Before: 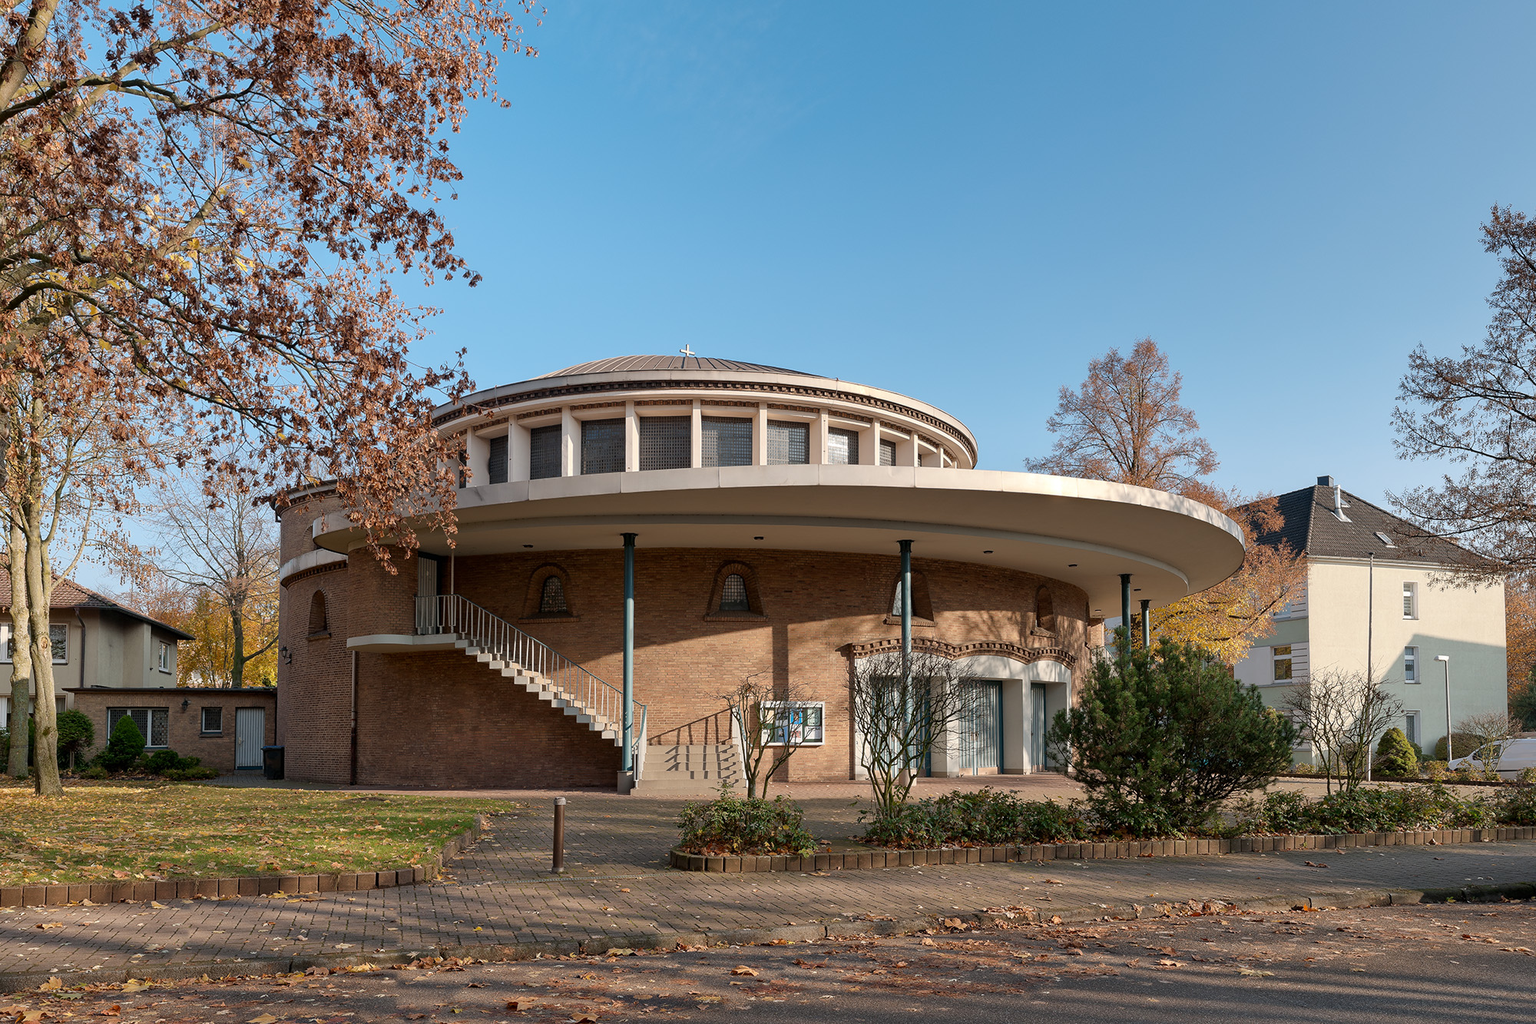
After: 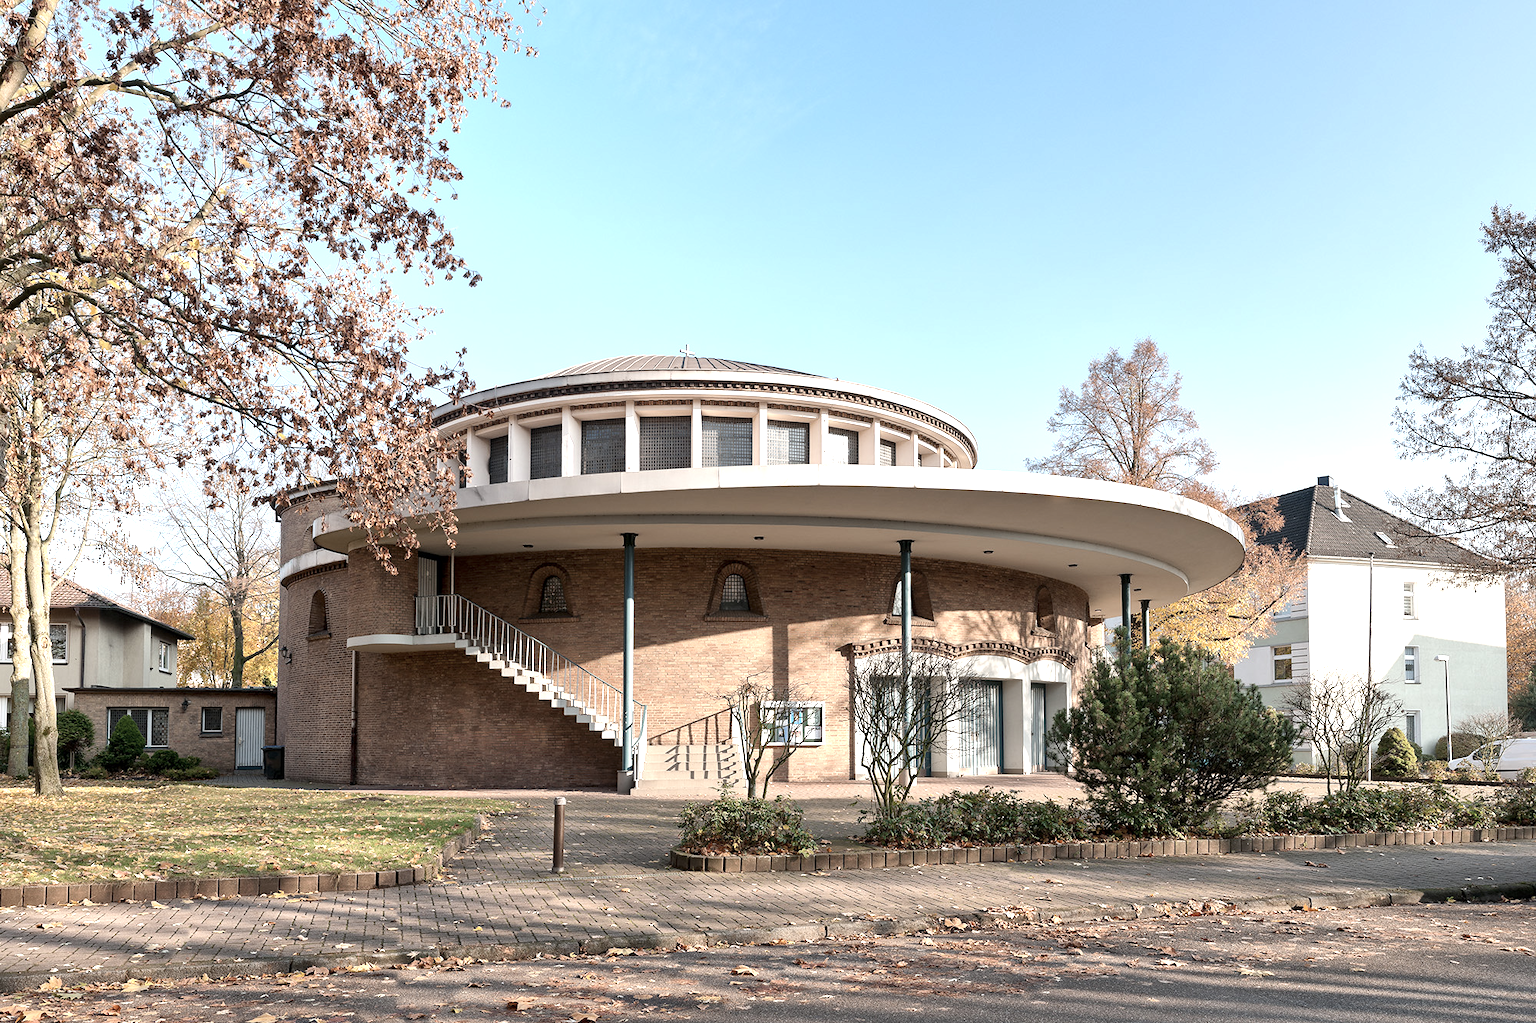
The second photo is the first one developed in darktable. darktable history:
exposure: black level correction 0, exposure 1.125 EV, compensate highlight preservation false
contrast brightness saturation: contrast 0.105, saturation -0.368
local contrast: mode bilateral grid, contrast 21, coarseness 49, detail 120%, midtone range 0.2
